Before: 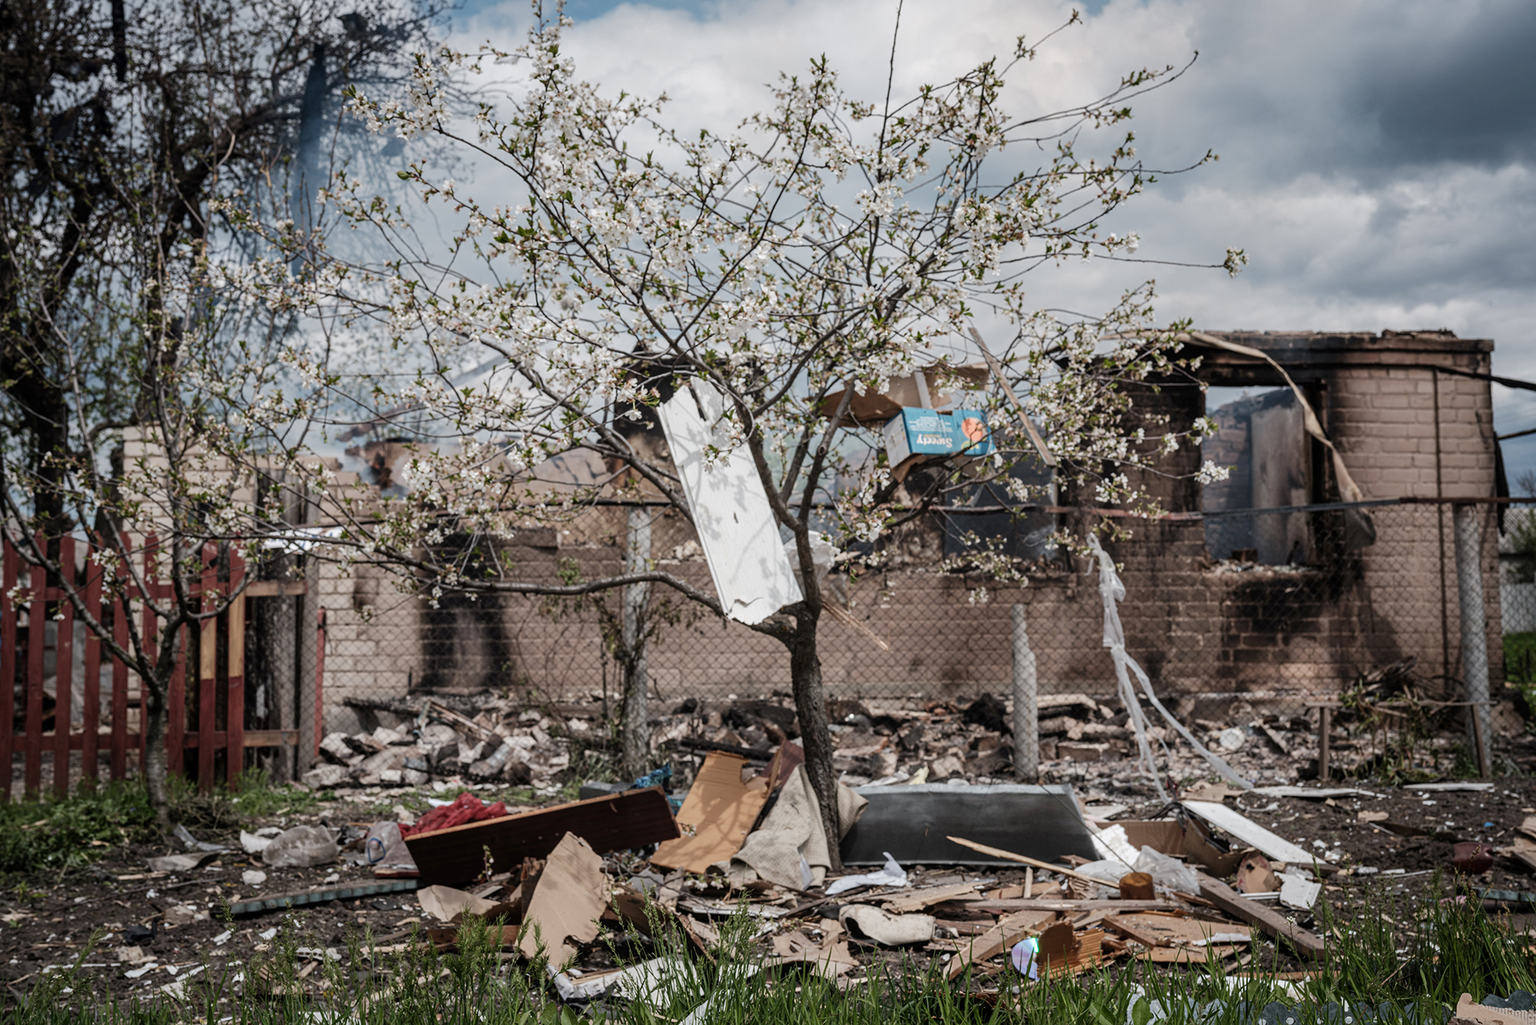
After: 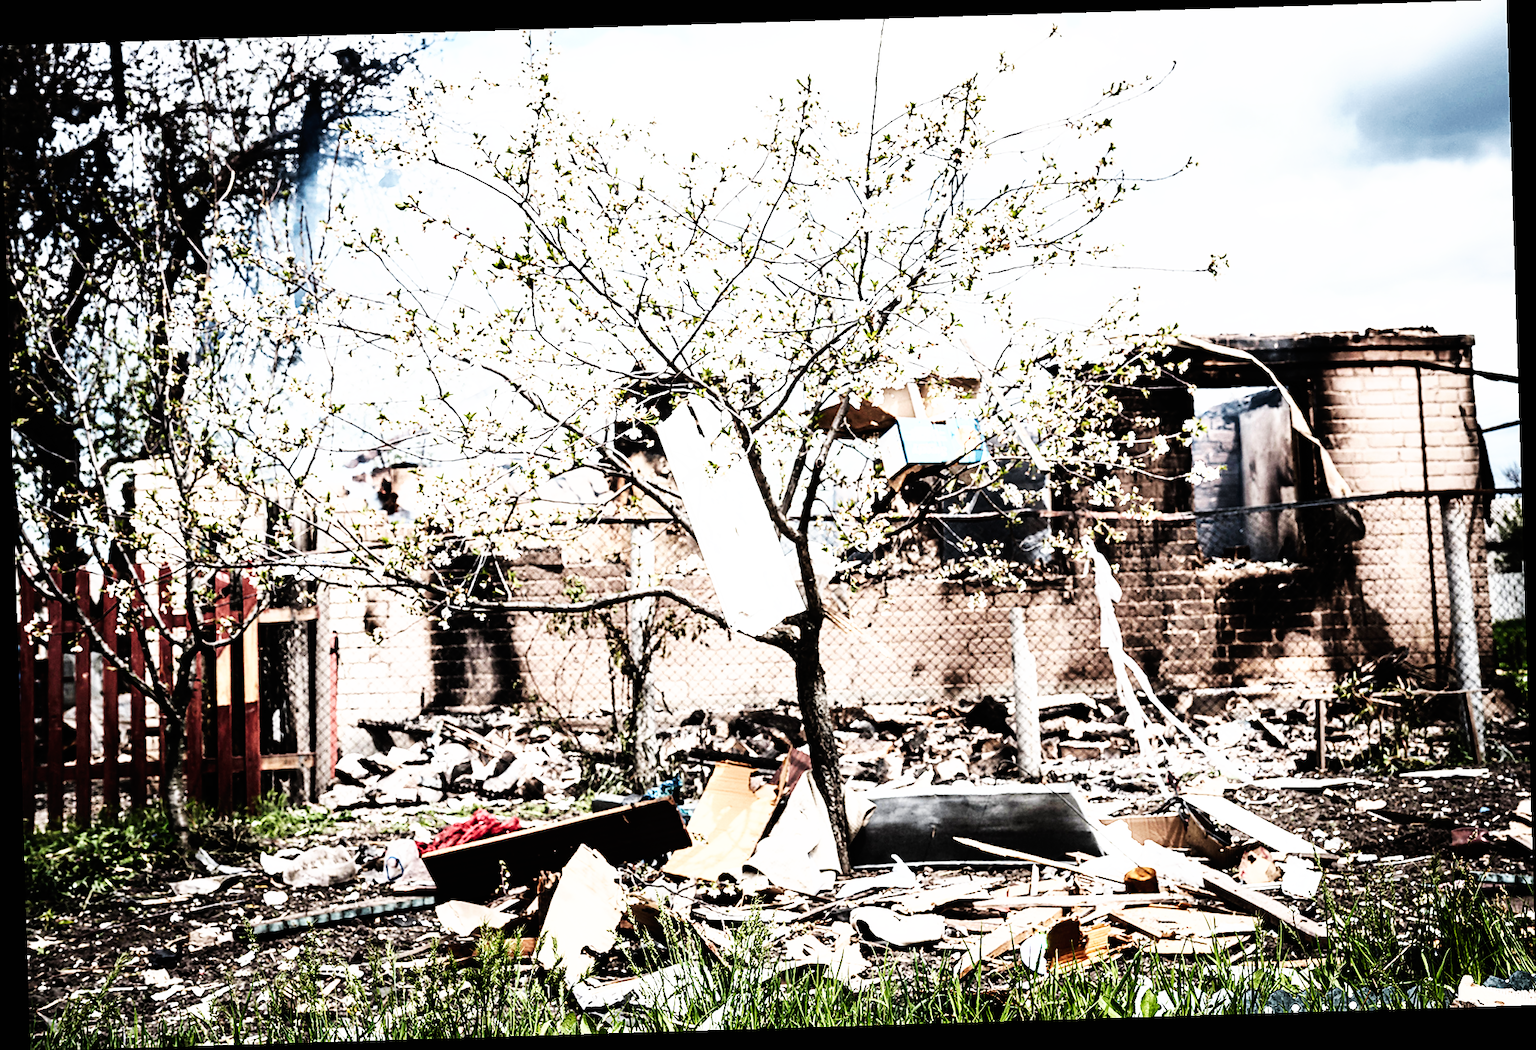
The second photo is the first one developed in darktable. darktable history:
sharpen: radius 1.559, amount 0.373, threshold 1.271
rgb curve: curves: ch0 [(0, 0) (0.21, 0.15) (0.24, 0.21) (0.5, 0.75) (0.75, 0.96) (0.89, 0.99) (1, 1)]; ch1 [(0, 0.02) (0.21, 0.13) (0.25, 0.2) (0.5, 0.67) (0.75, 0.9) (0.89, 0.97) (1, 1)]; ch2 [(0, 0.02) (0.21, 0.13) (0.25, 0.2) (0.5, 0.67) (0.75, 0.9) (0.89, 0.97) (1, 1)], compensate middle gray true
rotate and perspective: rotation -1.75°, automatic cropping off
base curve: curves: ch0 [(0, 0) (0.007, 0.004) (0.027, 0.03) (0.046, 0.07) (0.207, 0.54) (0.442, 0.872) (0.673, 0.972) (1, 1)], preserve colors none
